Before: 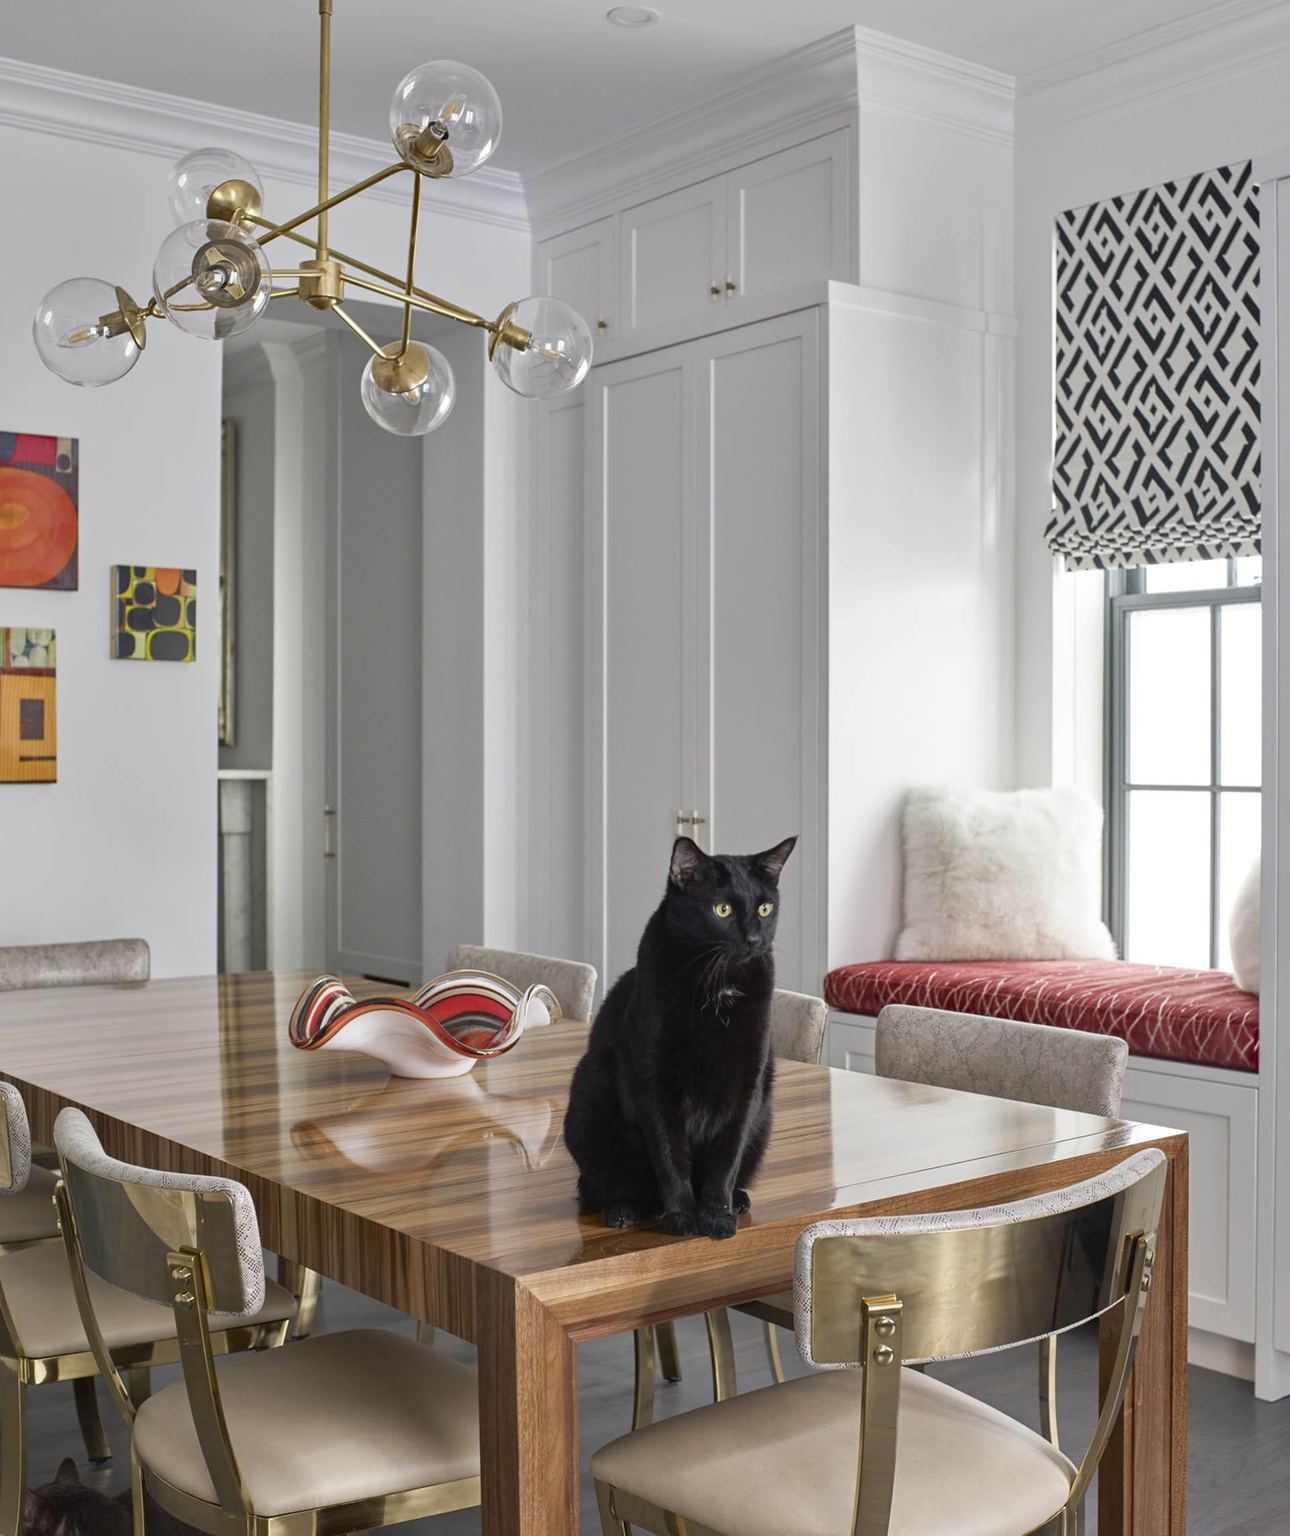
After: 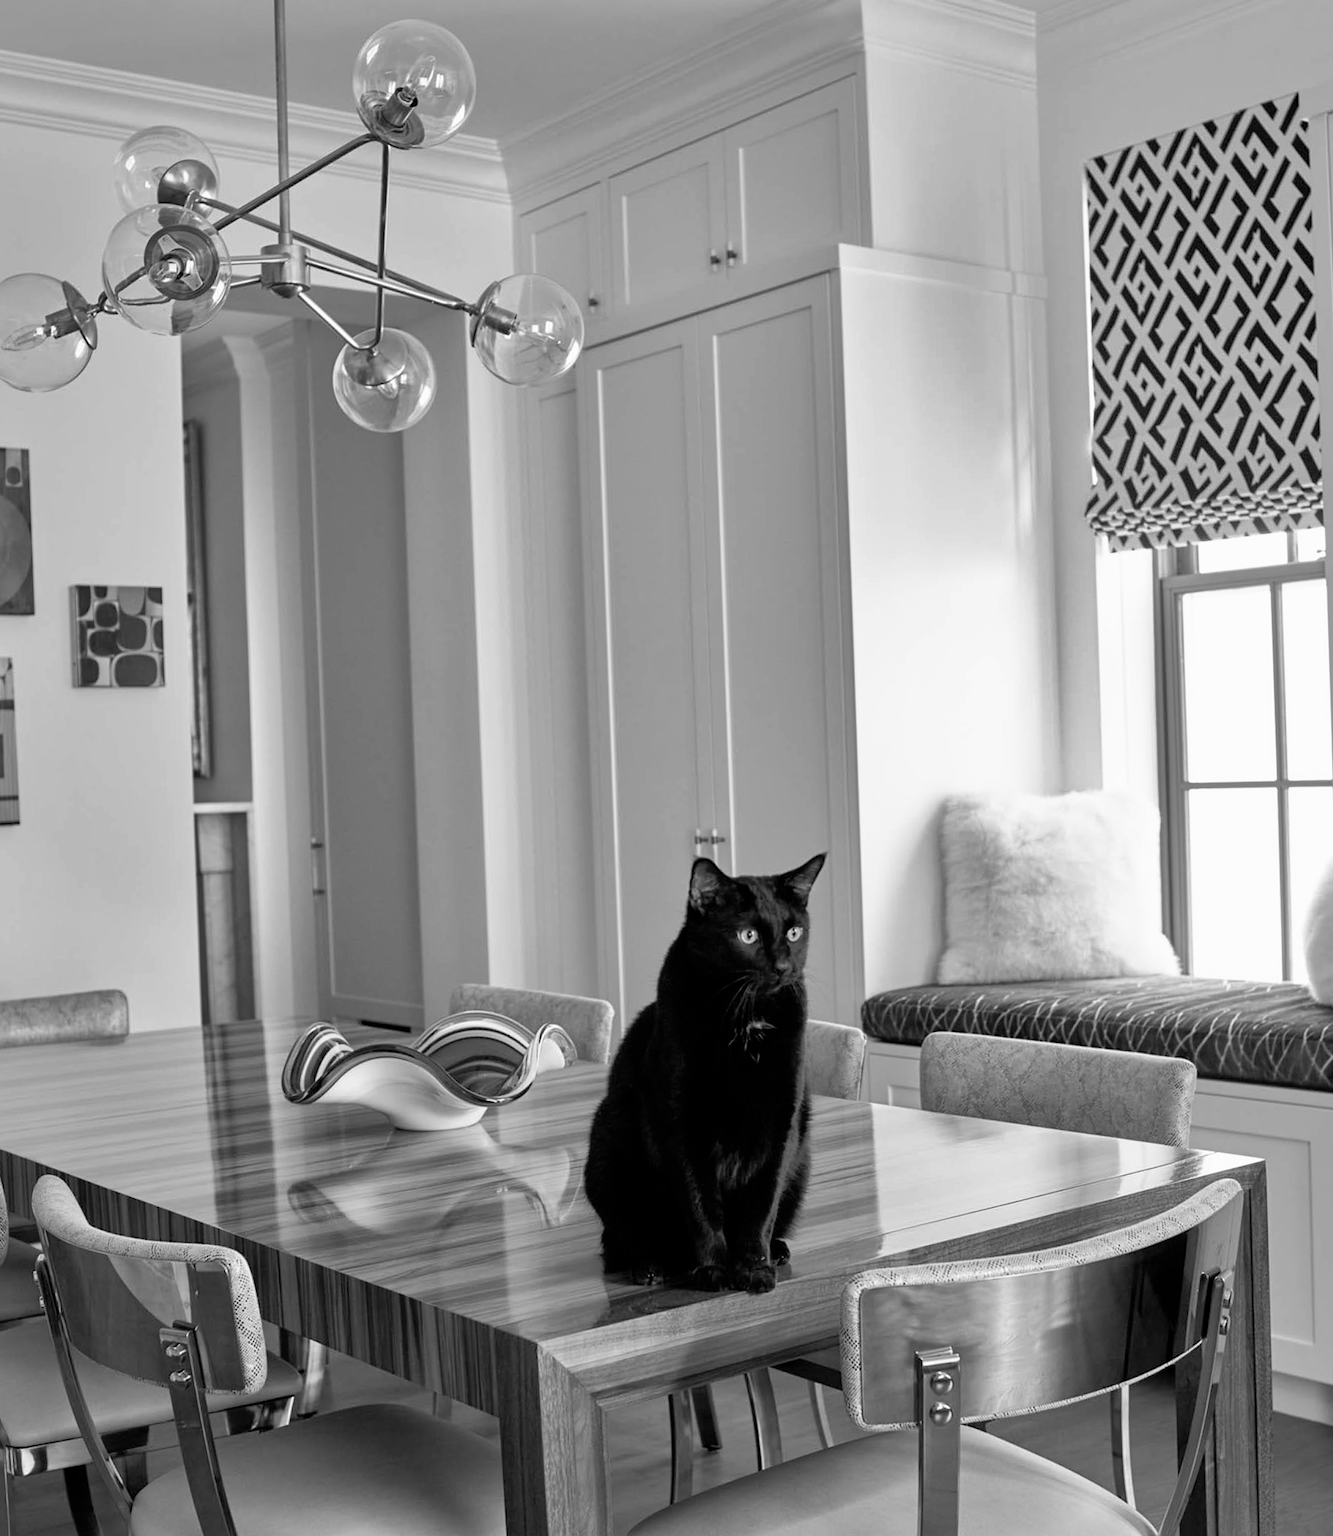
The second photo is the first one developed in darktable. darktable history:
monochrome: on, module defaults
exposure: exposure -0.021 EV, compensate highlight preservation false
filmic rgb: black relative exposure -8.7 EV, white relative exposure 2.7 EV, threshold 3 EV, target black luminance 0%, hardness 6.25, latitude 75%, contrast 1.325, highlights saturation mix -5%, preserve chrominance no, color science v5 (2021), iterations of high-quality reconstruction 0, enable highlight reconstruction true
crop: left 1.743%, right 0.268%, bottom 2.011%
vibrance: vibrance 50%
shadows and highlights: on, module defaults
rotate and perspective: rotation -2.12°, lens shift (vertical) 0.009, lens shift (horizontal) -0.008, automatic cropping original format, crop left 0.036, crop right 0.964, crop top 0.05, crop bottom 0.959
